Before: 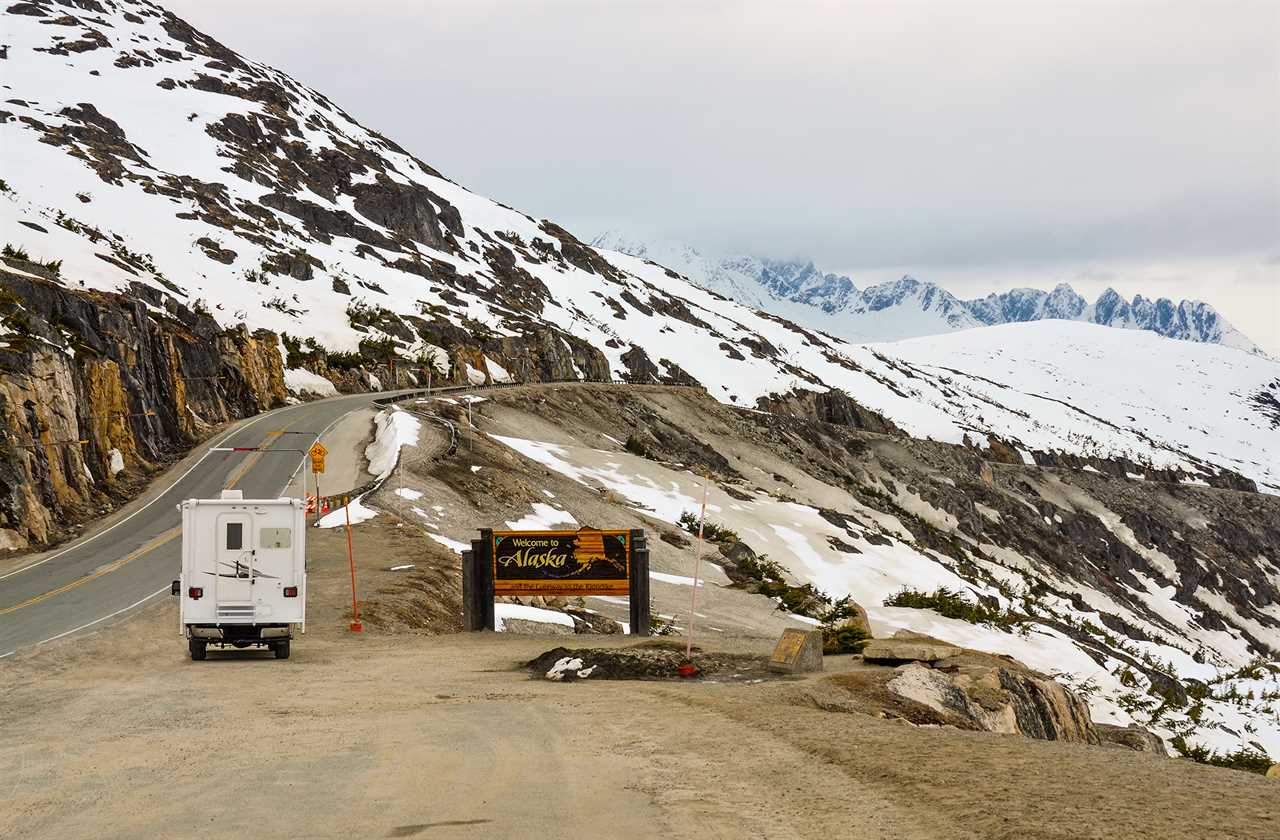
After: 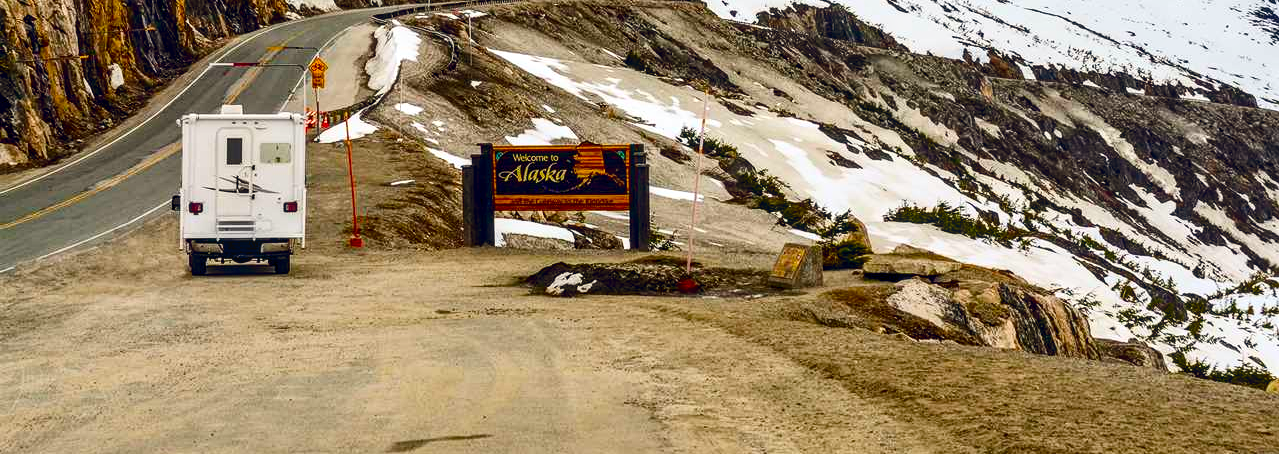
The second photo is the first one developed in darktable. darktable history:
exposure: exposure 0.131 EV, compensate highlight preservation false
local contrast: on, module defaults
crop and rotate: top 45.841%, right 0.043%
shadows and highlights: radius 335.44, shadows 65.14, highlights 4.88, compress 87.62%, soften with gaussian
contrast brightness saturation: contrast 0.21, brightness -0.102, saturation 0.213
color balance rgb: global offset › chroma 0.136%, global offset › hue 254.11°, perceptual saturation grading › global saturation 20%, perceptual saturation grading › highlights -25.45%, perceptual saturation grading › shadows 25.812%, global vibrance 20%
